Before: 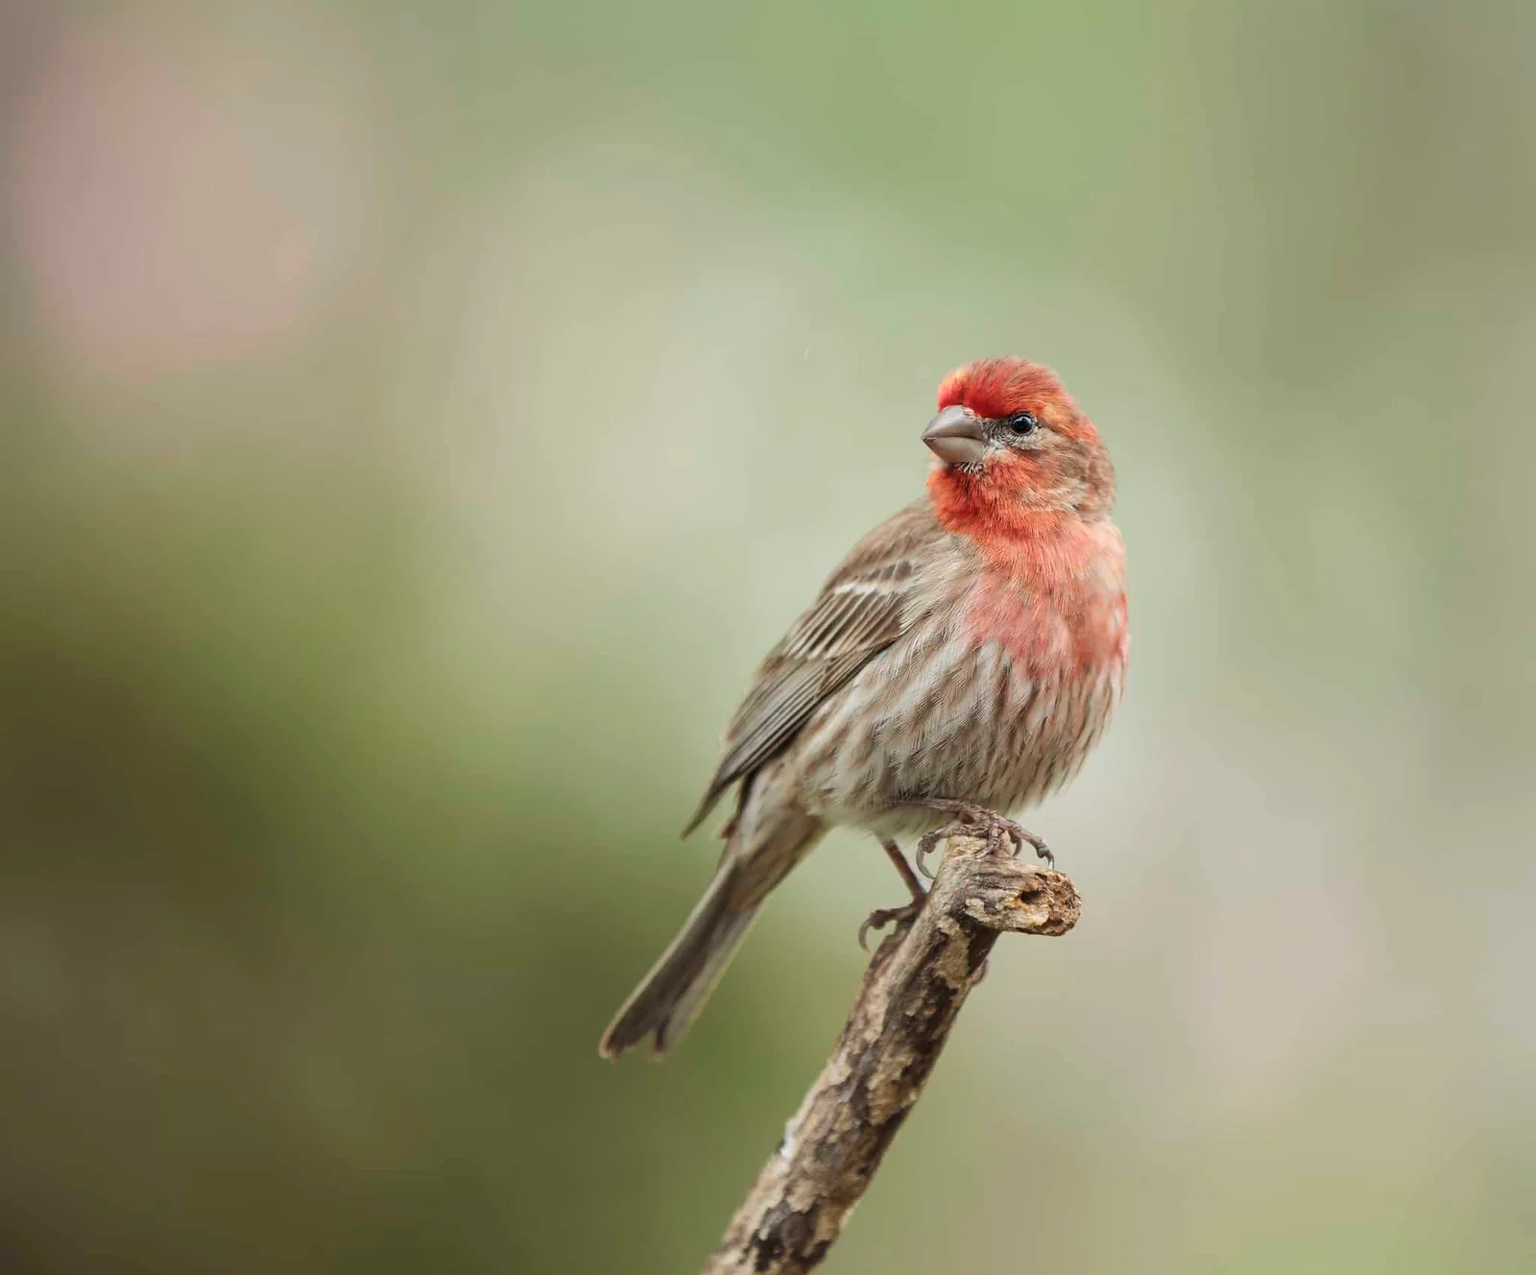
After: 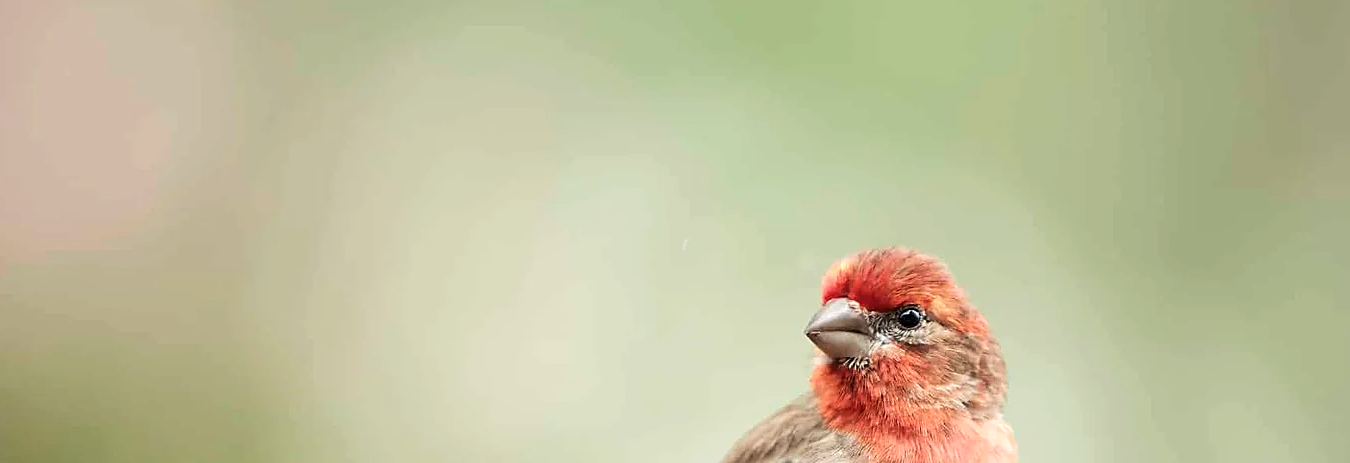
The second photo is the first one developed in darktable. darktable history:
sharpen: on, module defaults
crop and rotate: left 9.715%, top 9.438%, right 5.906%, bottom 55.634%
tone equalizer: -8 EV -0.432 EV, -7 EV -0.391 EV, -6 EV -0.367 EV, -5 EV -0.191 EV, -3 EV 0.241 EV, -2 EV 0.358 EV, -1 EV 0.375 EV, +0 EV 0.399 EV, edges refinement/feathering 500, mask exposure compensation -1.57 EV, preserve details no
